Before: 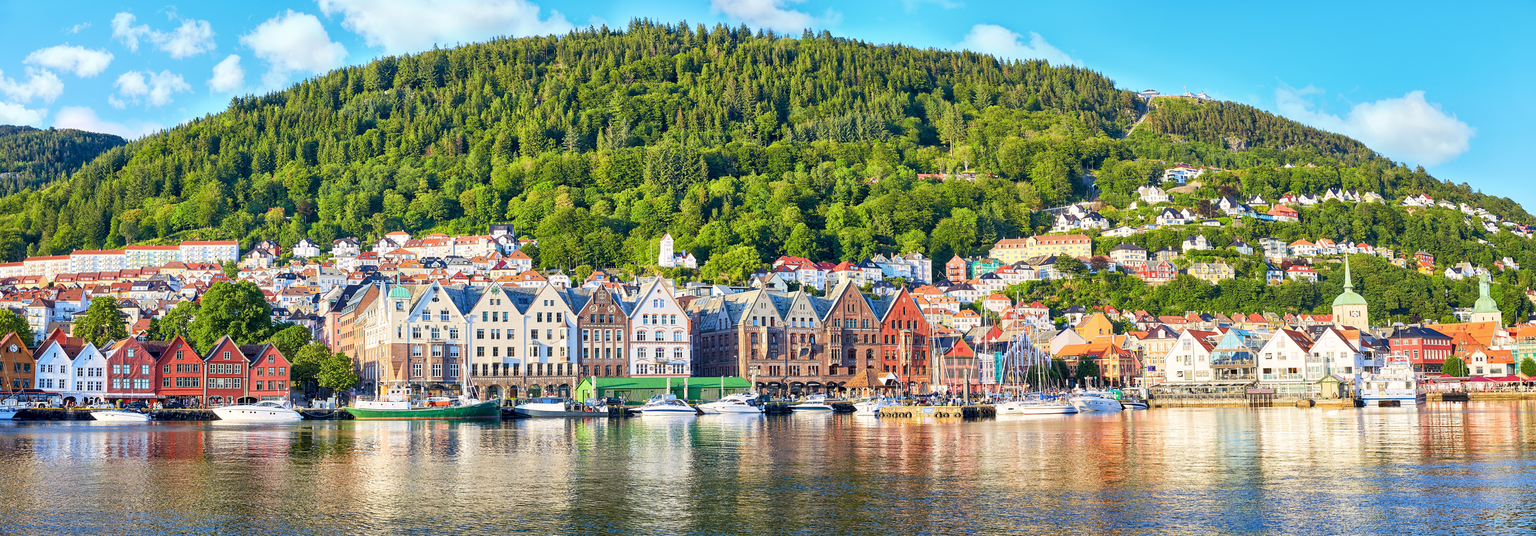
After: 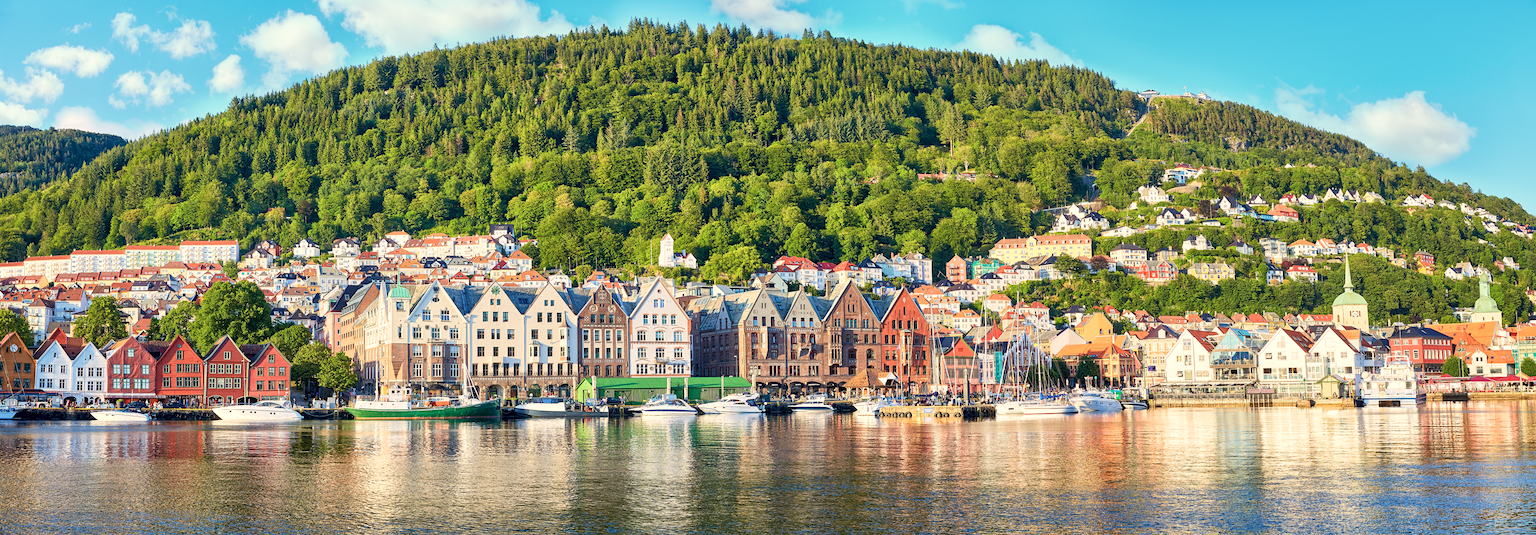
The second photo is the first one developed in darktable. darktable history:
color zones: curves: ch0 [(0, 0.5) (0.143, 0.52) (0.286, 0.5) (0.429, 0.5) (0.571, 0.5) (0.714, 0.5) (0.857, 0.5) (1, 0.5)]; ch1 [(0, 0.489) (0.155, 0.45) (0.286, 0.466) (0.429, 0.5) (0.571, 0.5) (0.714, 0.5) (0.857, 0.5) (1, 0.489)]
white balance: red 1.045, blue 0.932
